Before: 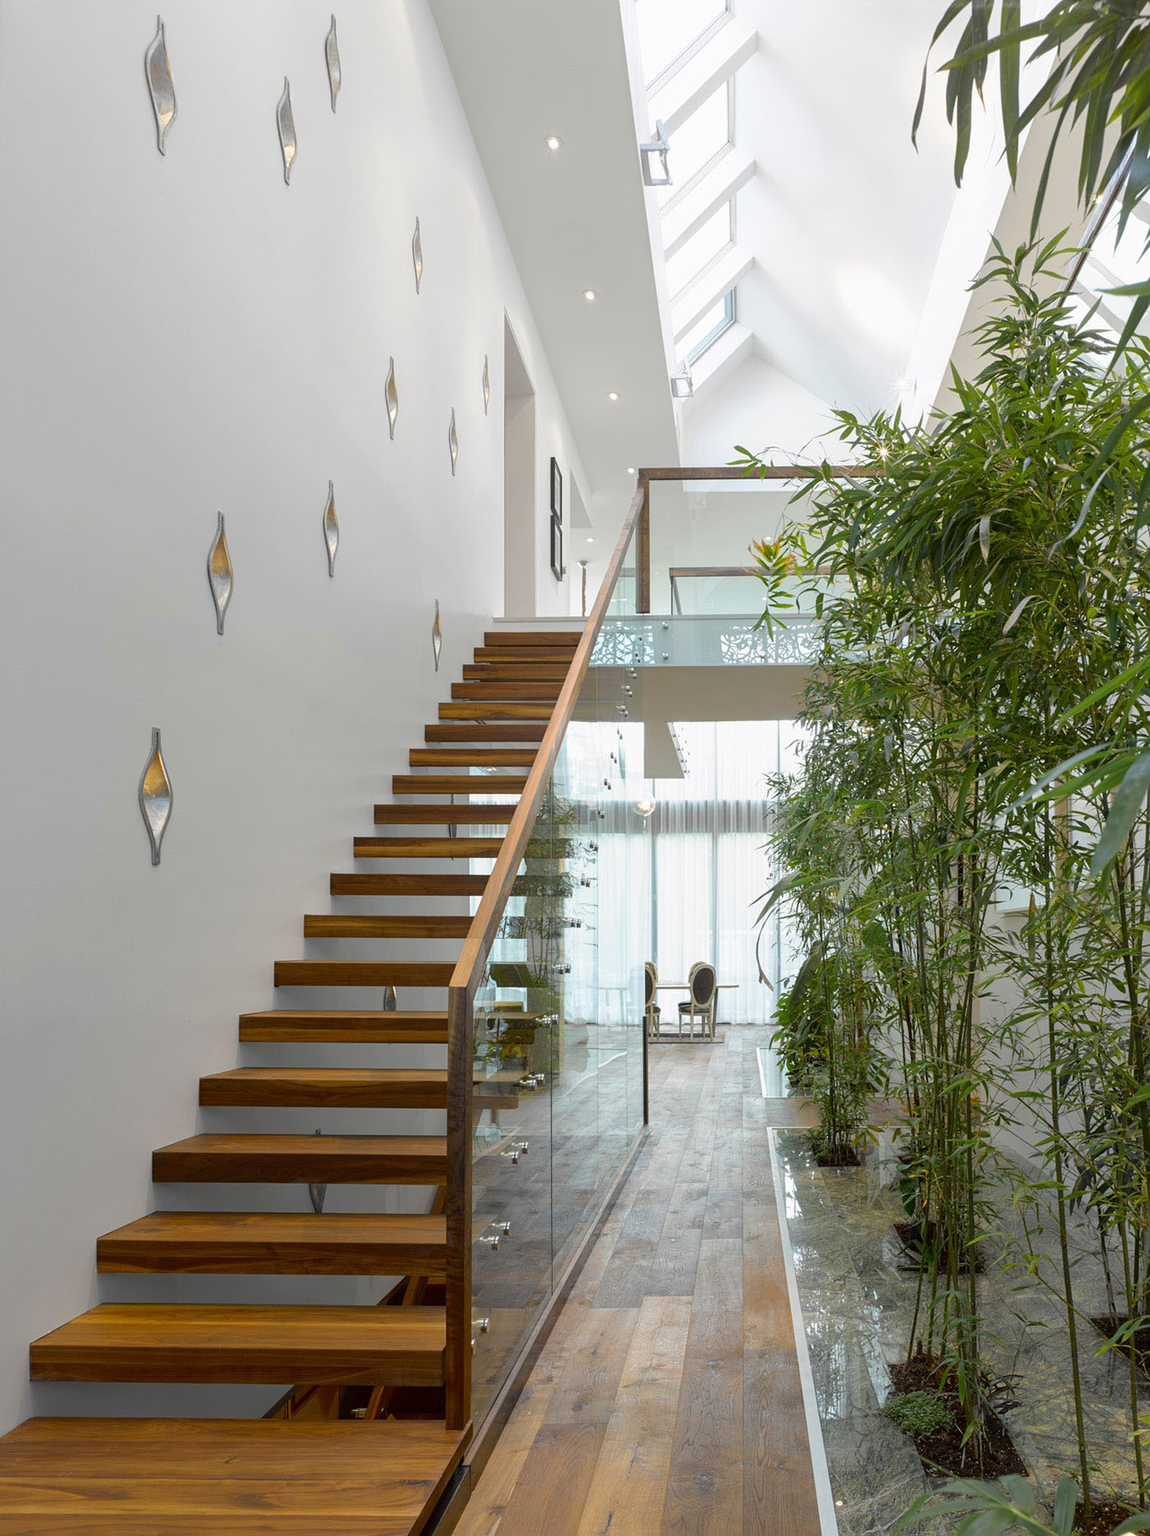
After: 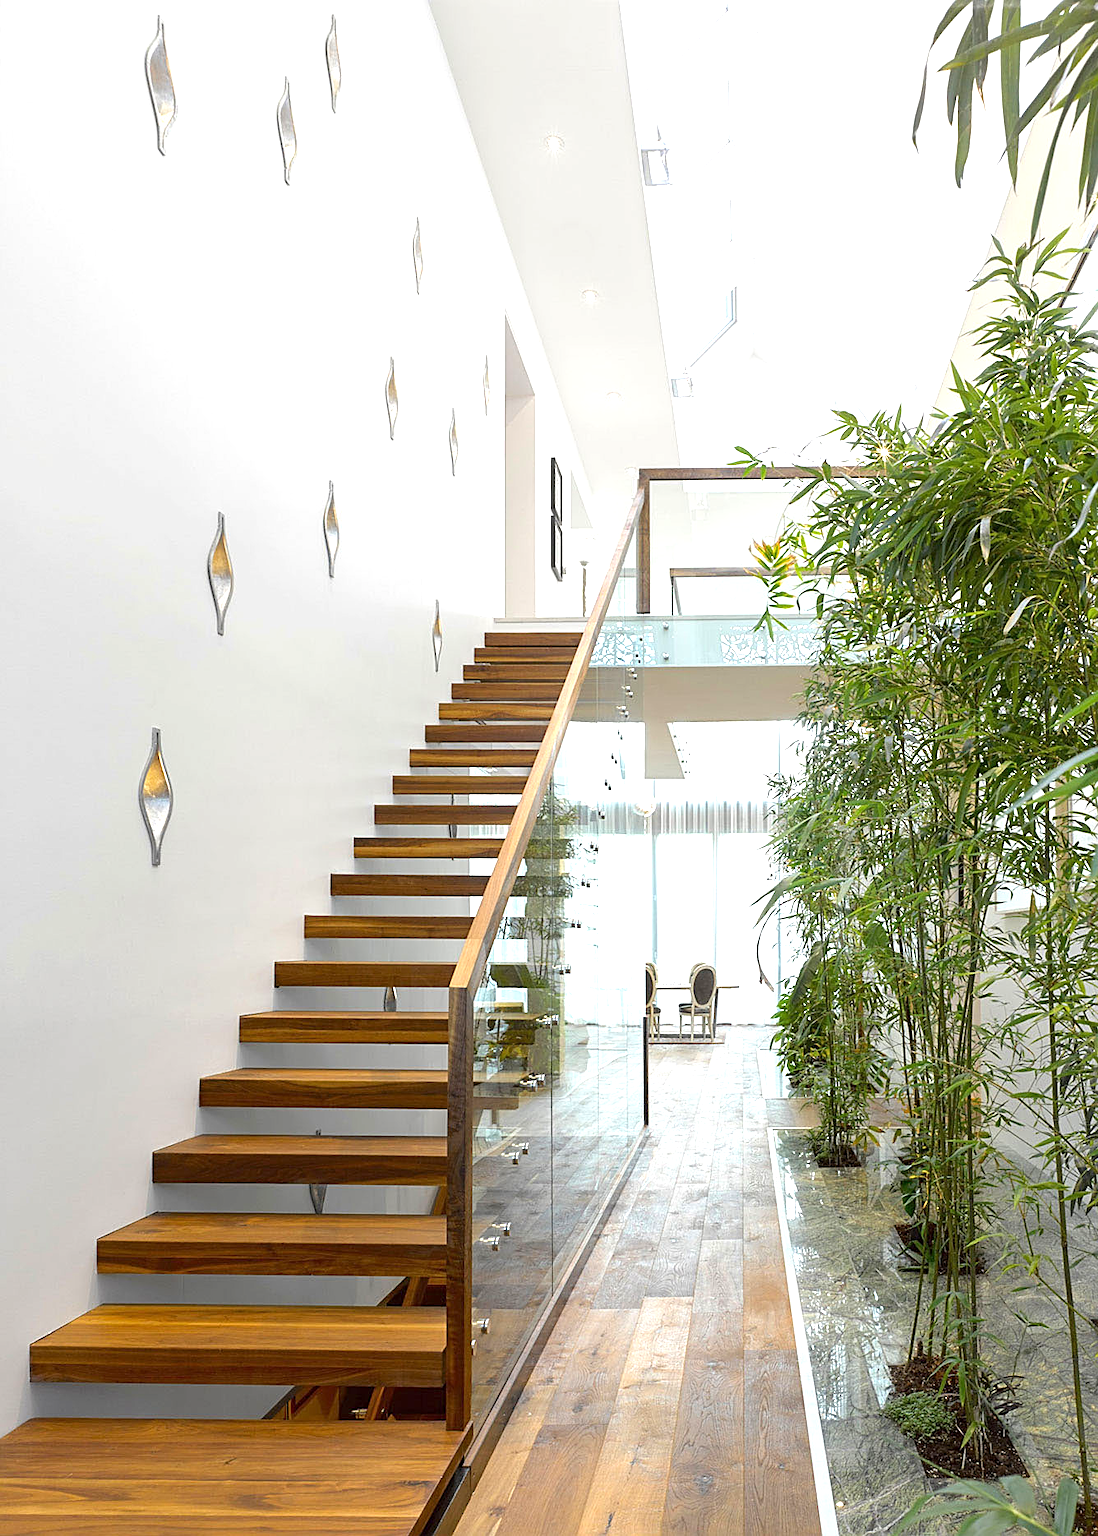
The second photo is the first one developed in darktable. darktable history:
exposure: black level correction 0, exposure 0.929 EV, compensate exposure bias true, compensate highlight preservation false
sharpen: on, module defaults
crop: right 4.478%, bottom 0.021%
